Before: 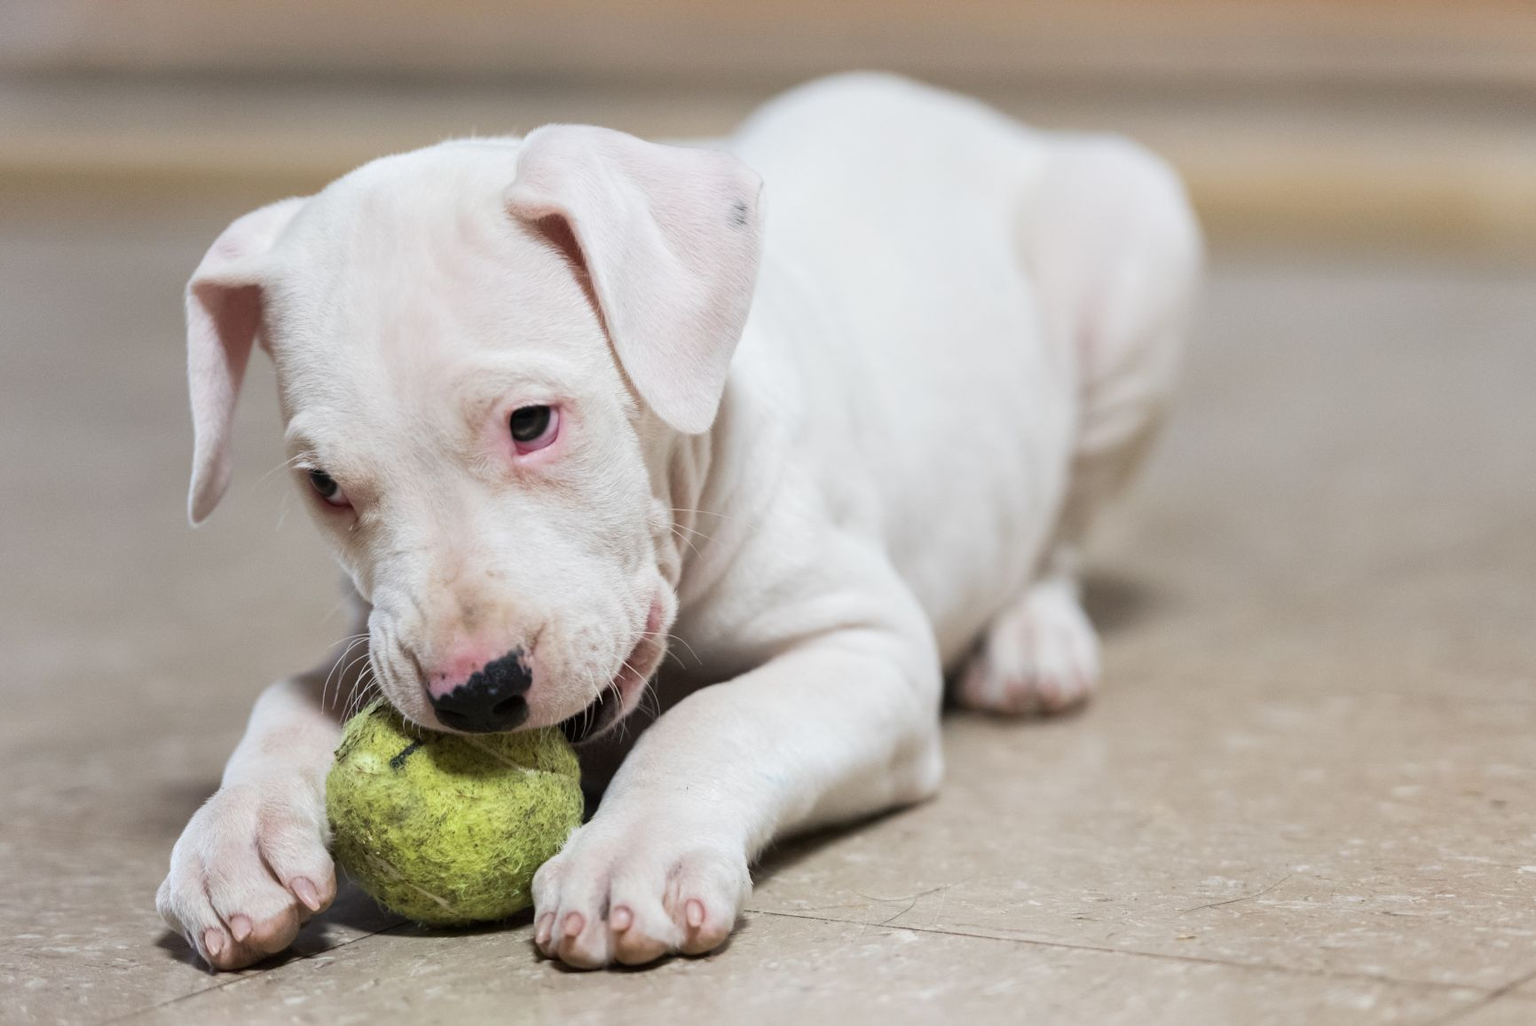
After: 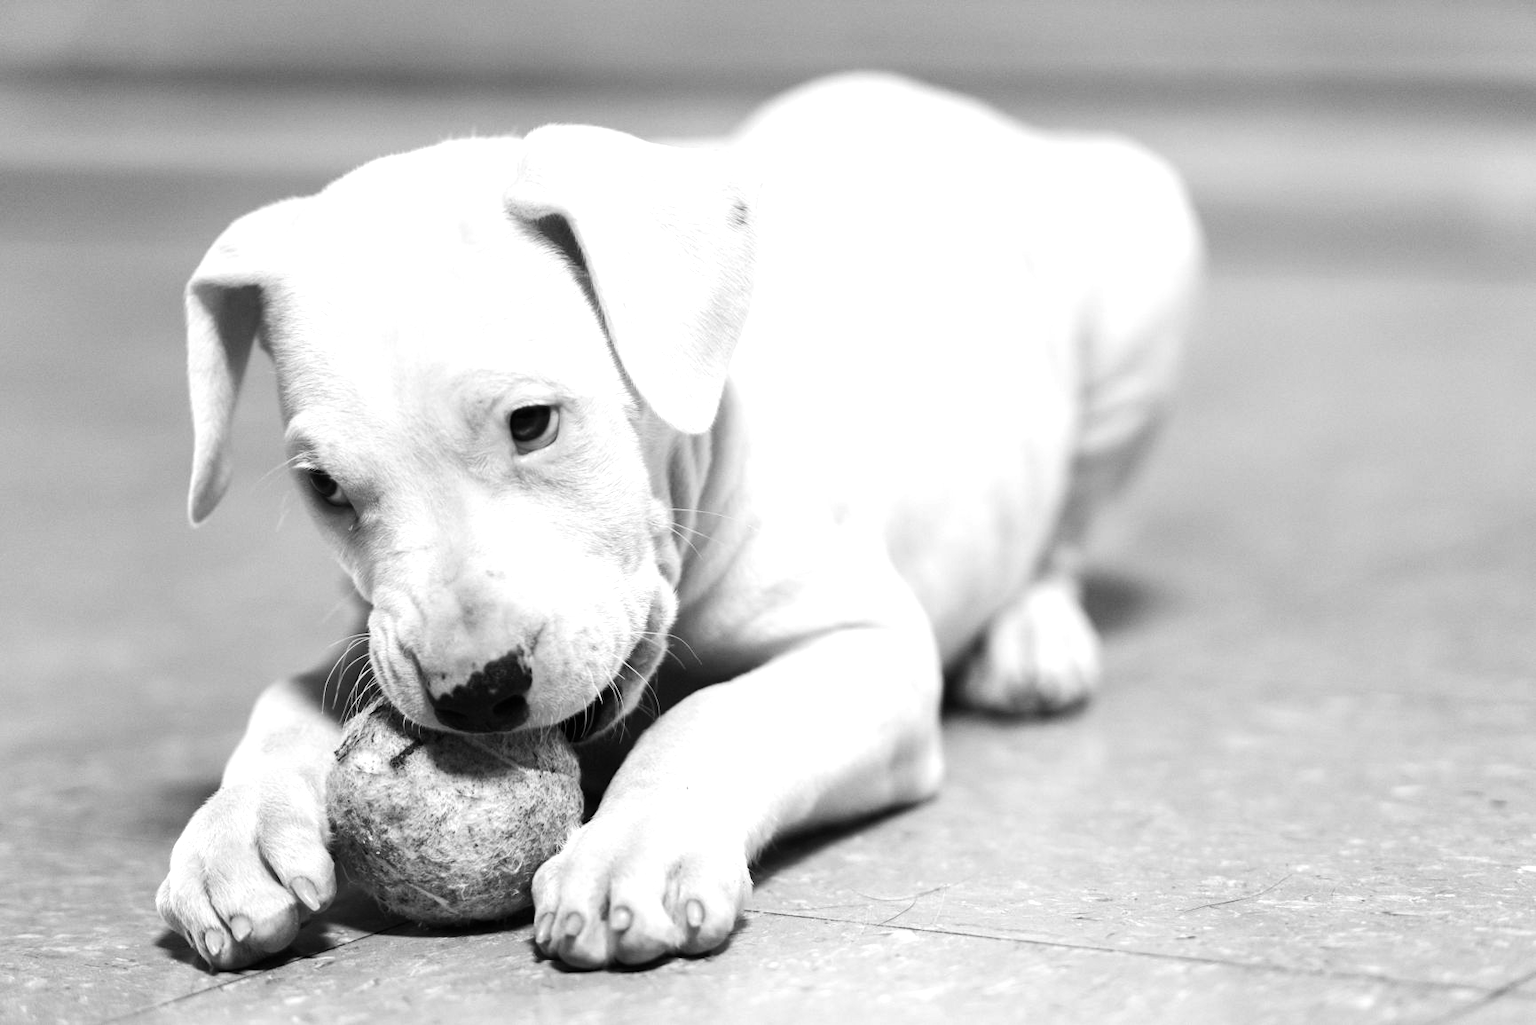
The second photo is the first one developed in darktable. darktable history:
tone equalizer: -8 EV -0.75 EV, -7 EV -0.7 EV, -6 EV -0.6 EV, -5 EV -0.4 EV, -3 EV 0.4 EV, -2 EV 0.6 EV, -1 EV 0.7 EV, +0 EV 0.75 EV, edges refinement/feathering 500, mask exposure compensation -1.57 EV, preserve details no
monochrome: on, module defaults
